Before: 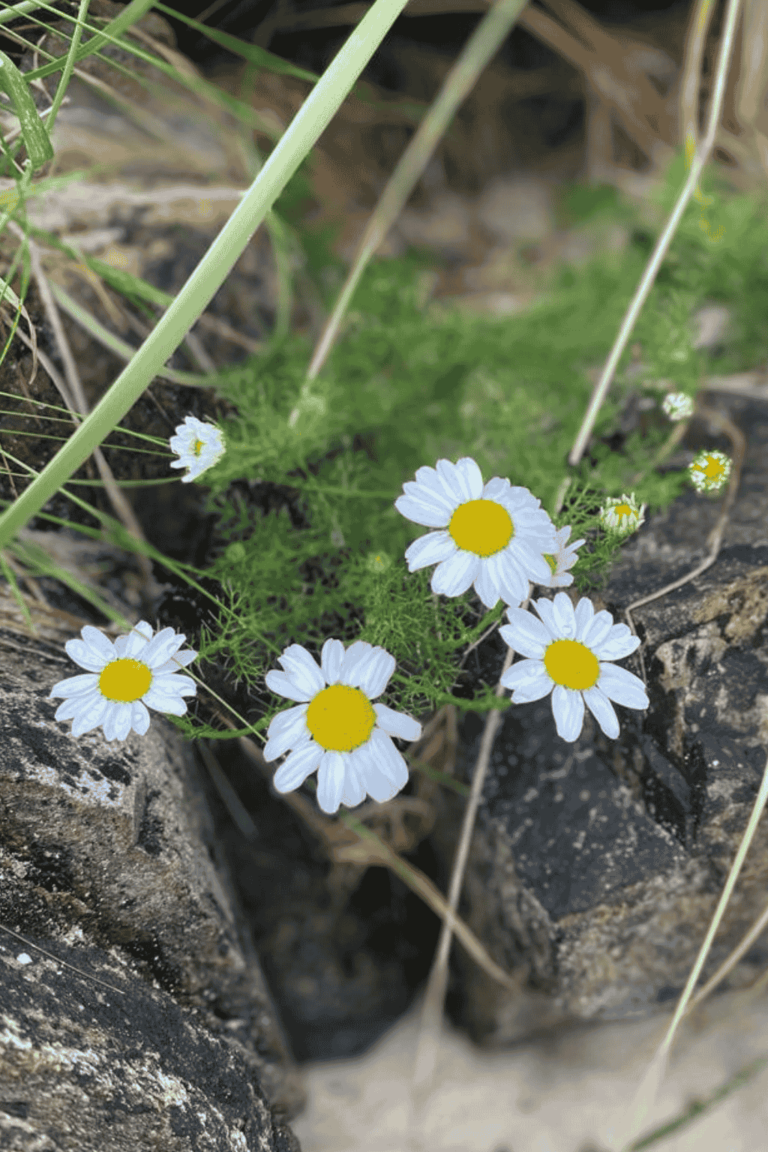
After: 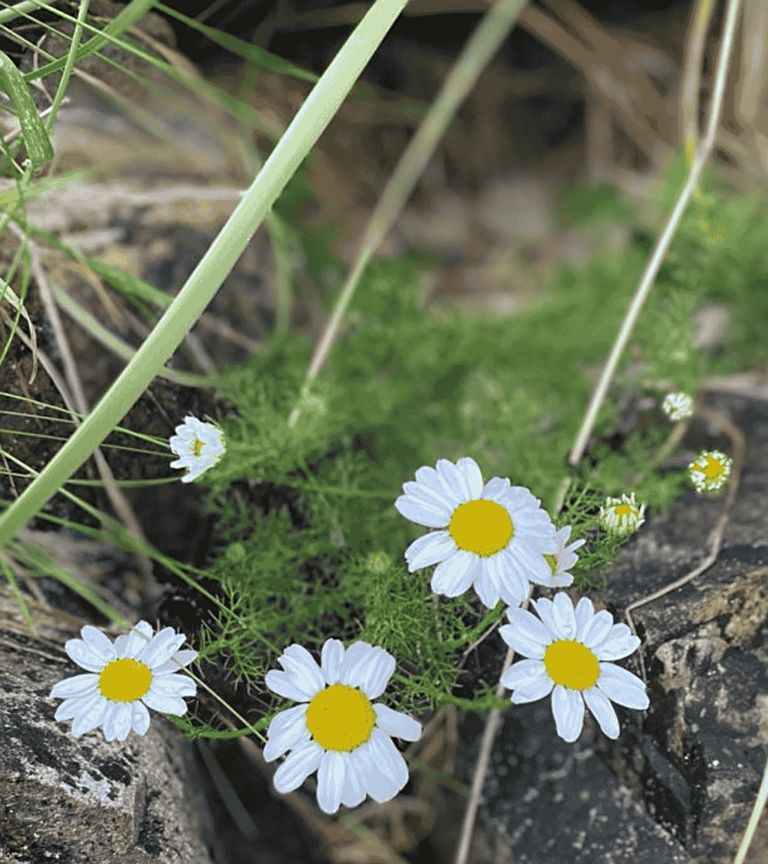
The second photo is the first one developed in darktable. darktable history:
sharpen: on, module defaults
crop: bottom 24.986%
